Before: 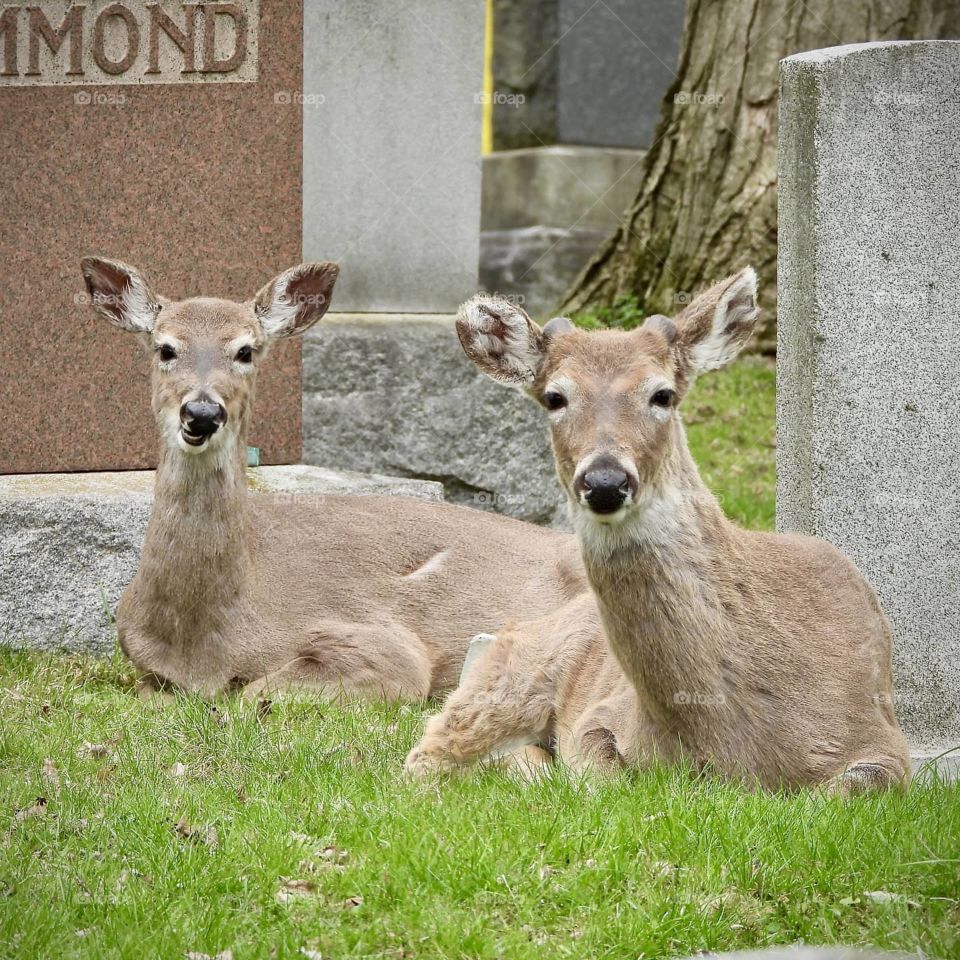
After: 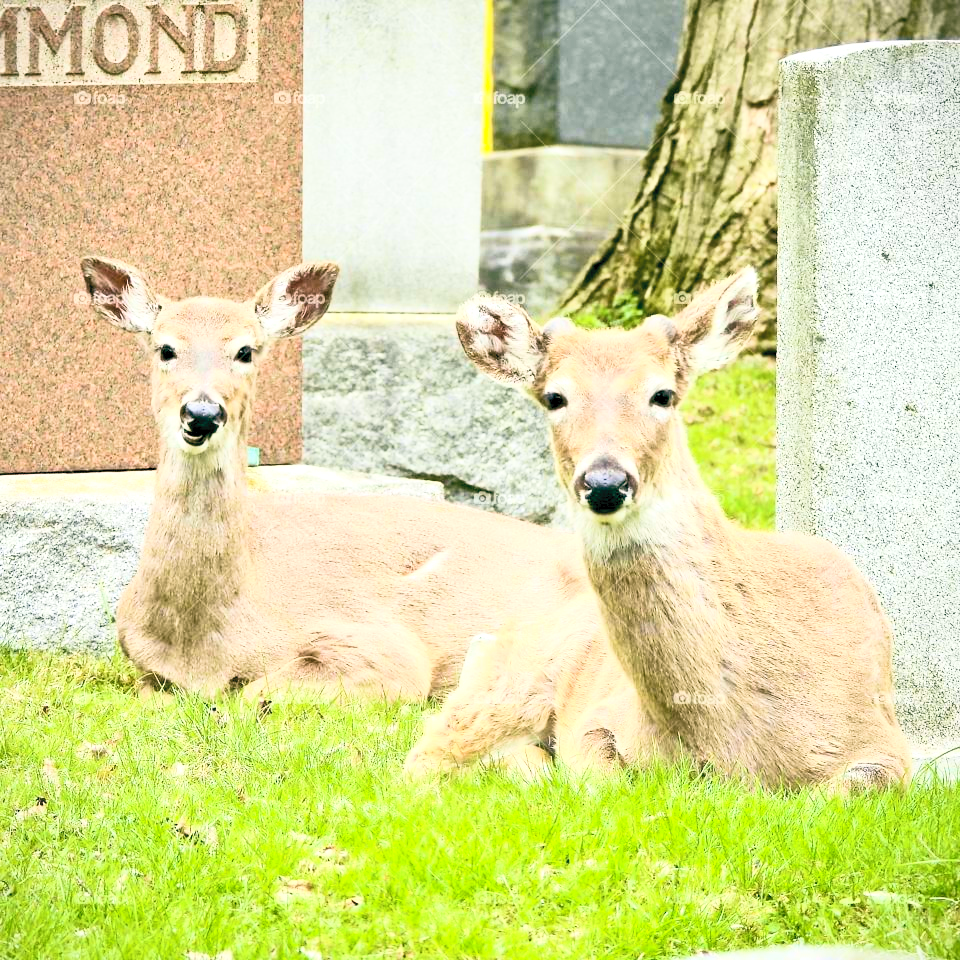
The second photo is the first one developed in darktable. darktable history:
contrast brightness saturation: contrast 0.374, brightness 0.511
color balance rgb: global offset › luminance -0.32%, global offset › chroma 0.115%, global offset › hue 165.43°, perceptual saturation grading › global saturation 25.629%, perceptual brilliance grading › global brilliance 17.35%, global vibrance 20%
velvia: on, module defaults
